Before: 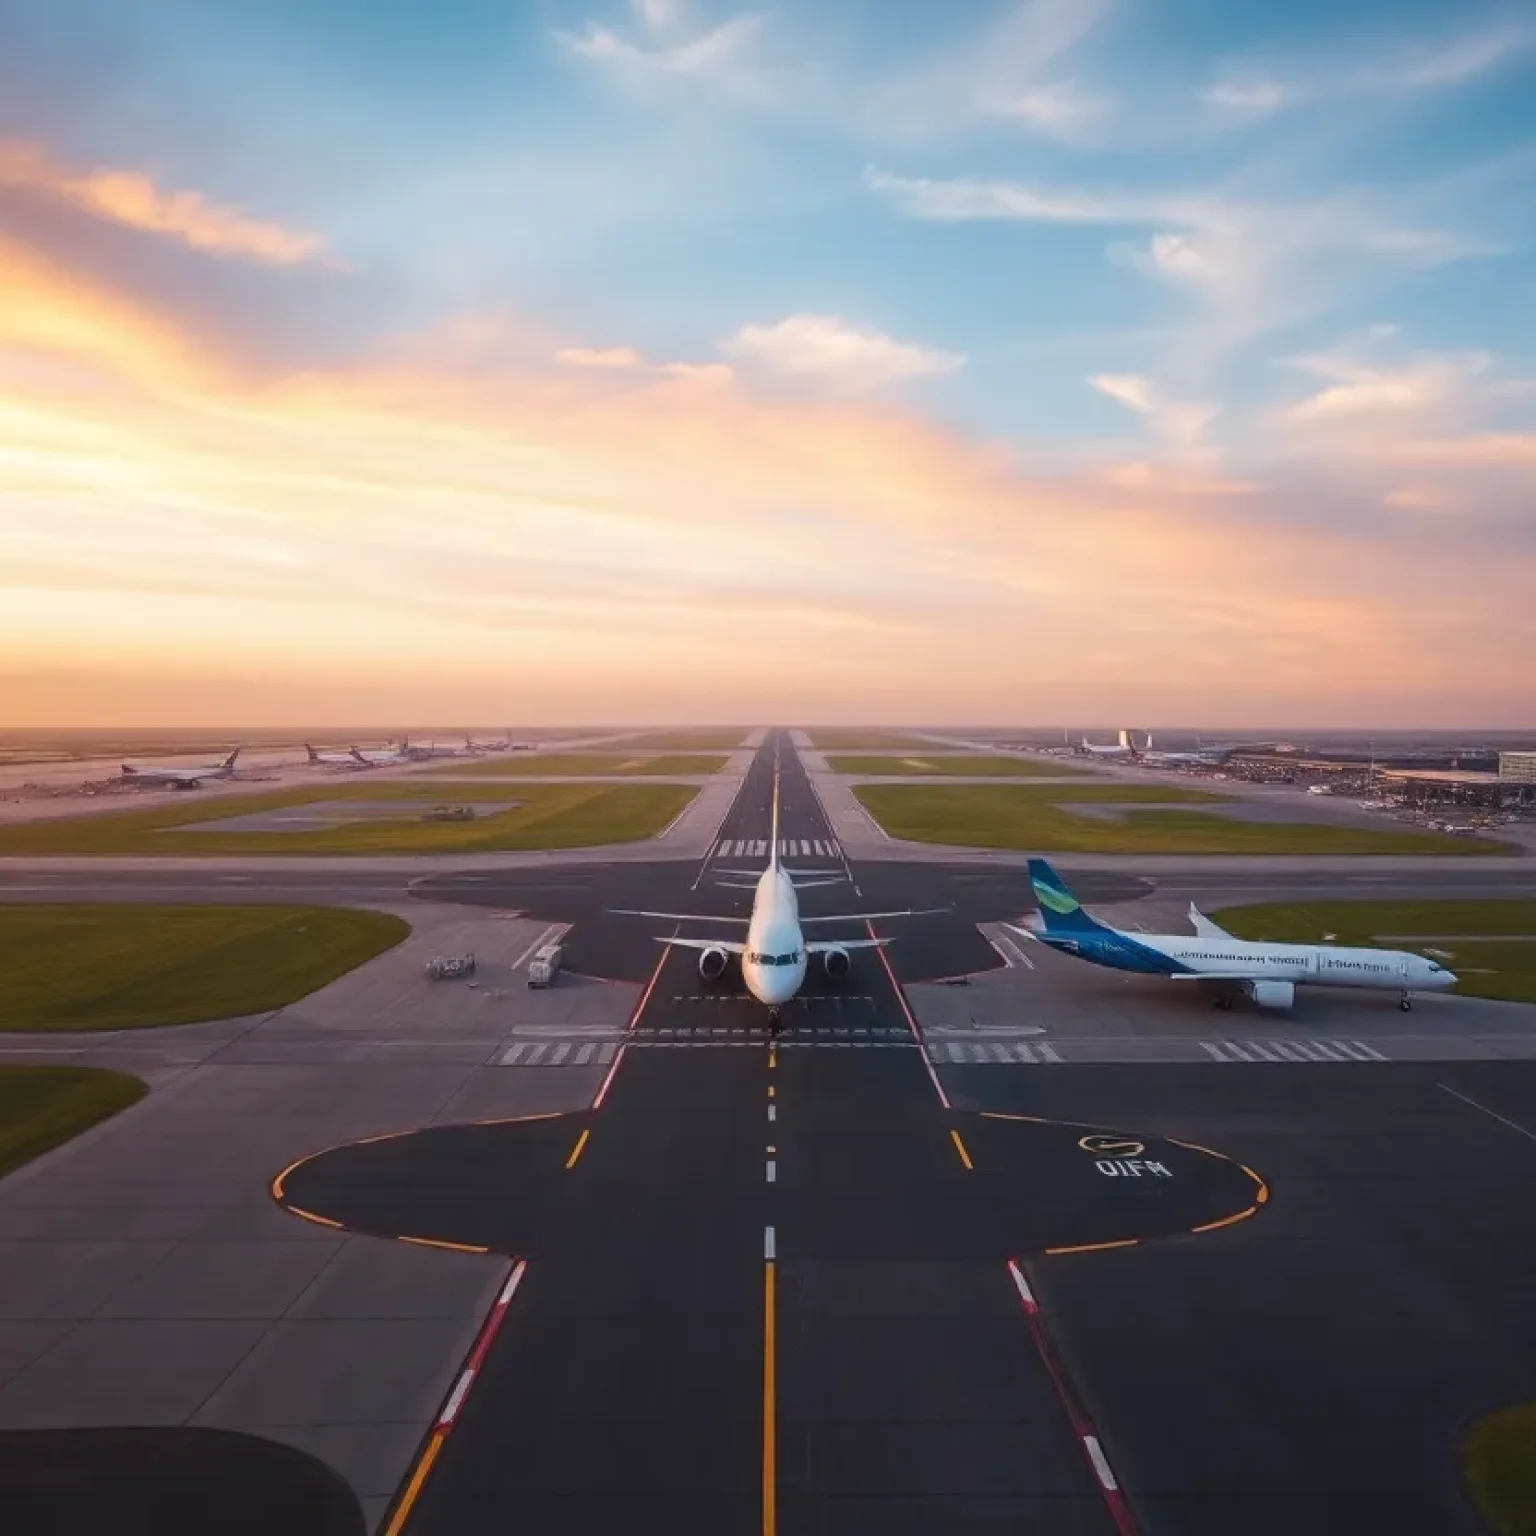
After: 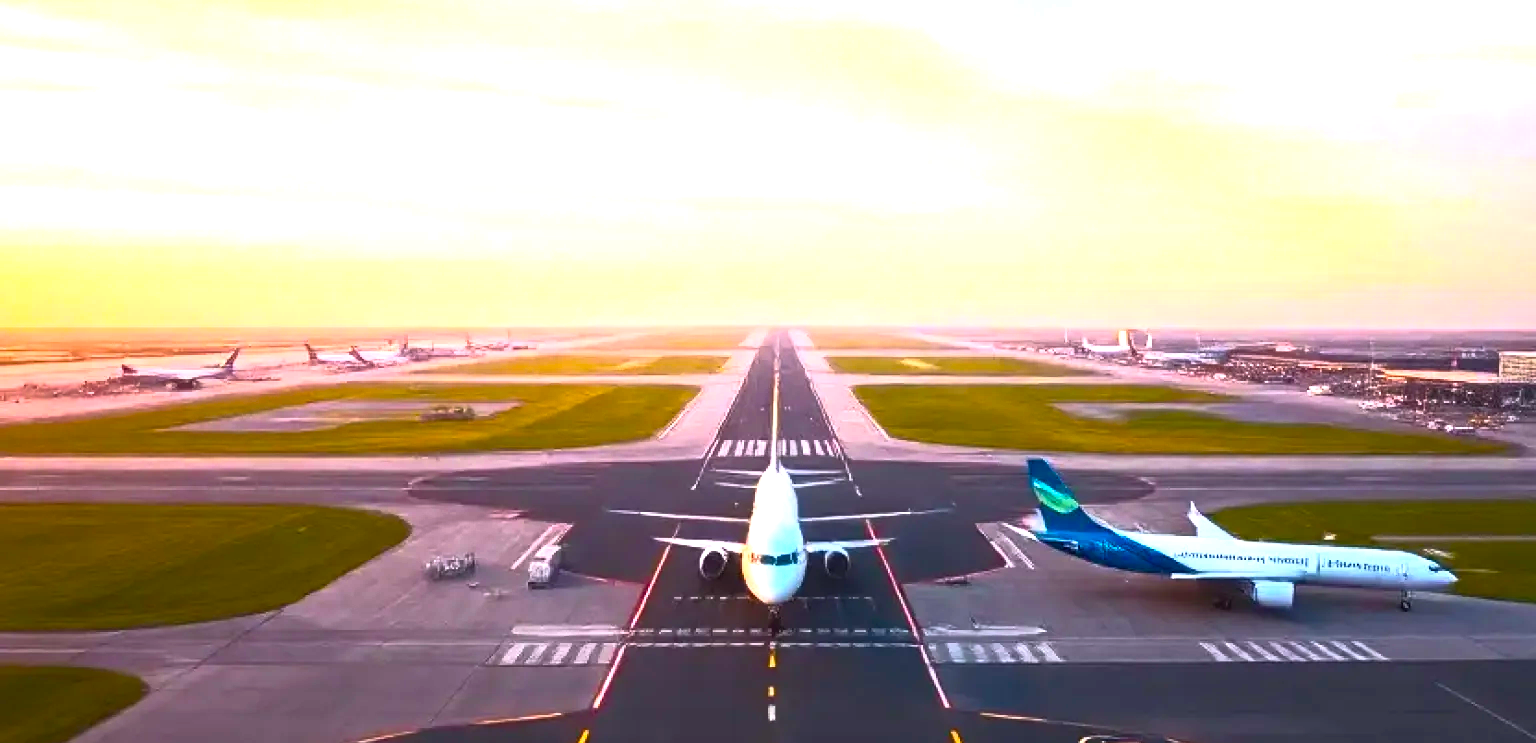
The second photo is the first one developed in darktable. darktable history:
base curve: curves: ch0 [(0, 0) (0.257, 0.25) (0.482, 0.586) (0.757, 0.871) (1, 1)]
crop and rotate: top 26.056%, bottom 25.543%
exposure: black level correction 0, exposure 1.125 EV, compensate exposure bias true, compensate highlight preservation false
color balance rgb: linear chroma grading › global chroma 9%, perceptual saturation grading › global saturation 36%, perceptual saturation grading › shadows 35%, perceptual brilliance grading › global brilliance 15%, perceptual brilliance grading › shadows -35%, global vibrance 15%
